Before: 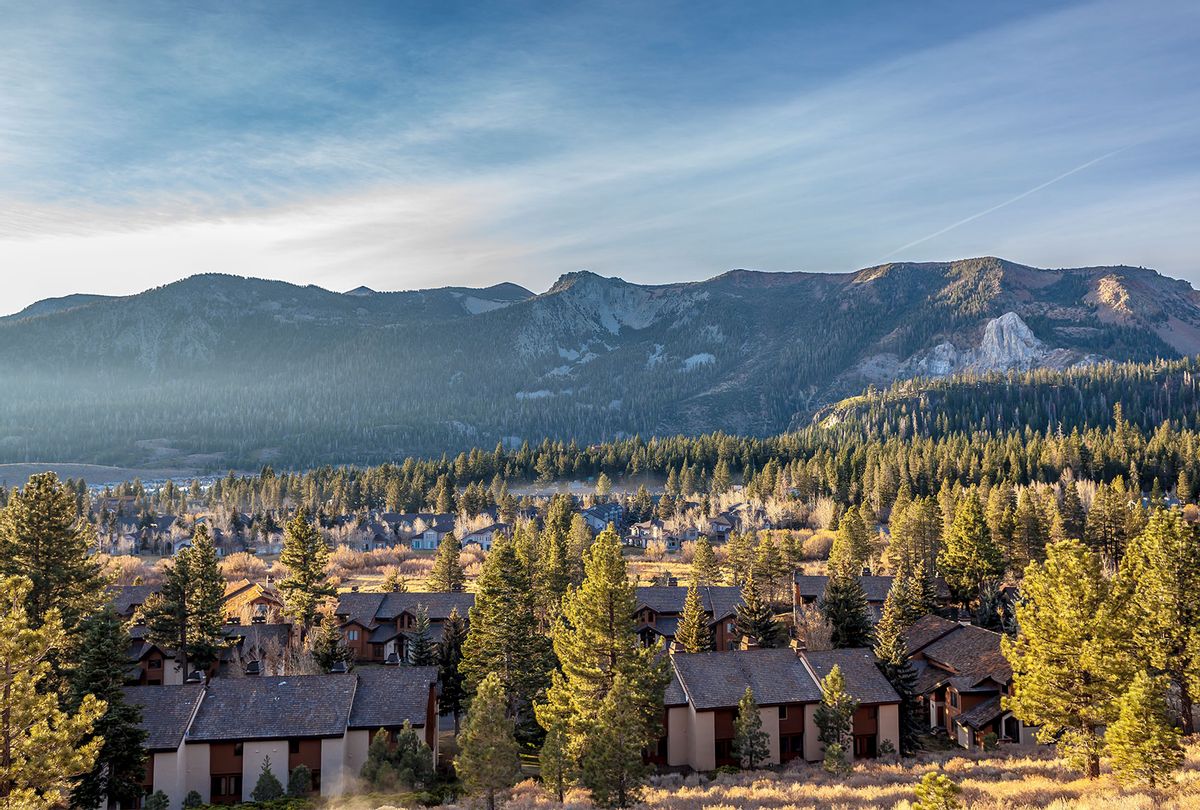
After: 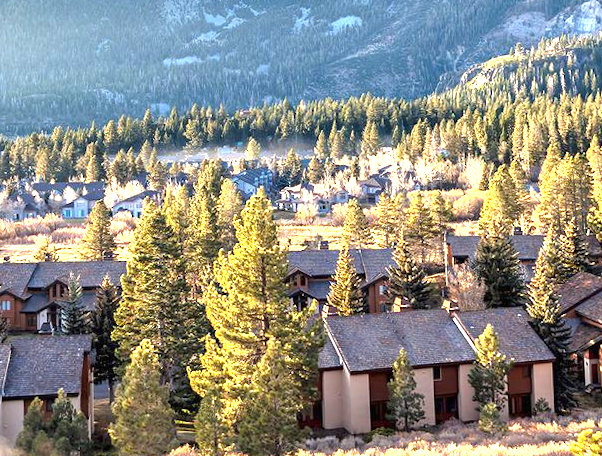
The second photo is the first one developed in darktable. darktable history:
rotate and perspective: rotation -1.24°, automatic cropping off
exposure: black level correction 0, exposure 1.45 EV, compensate exposure bias true, compensate highlight preservation false
crop: left 29.672%, top 41.786%, right 20.851%, bottom 3.487%
color calibration: illuminant same as pipeline (D50), adaptation none (bypass)
